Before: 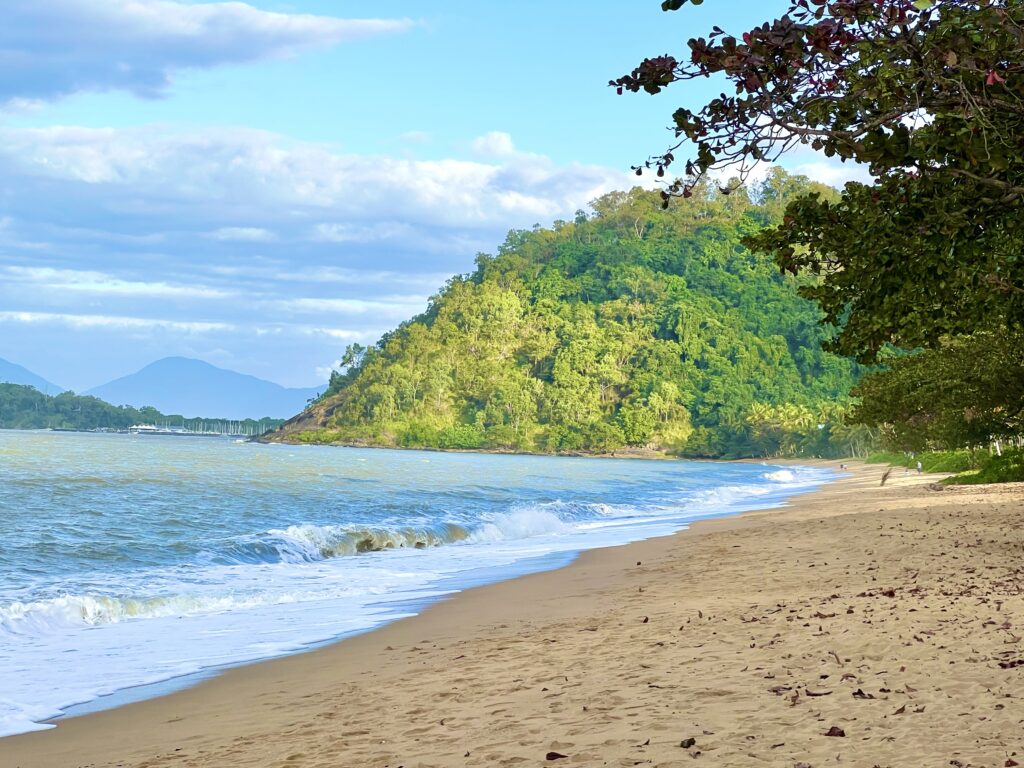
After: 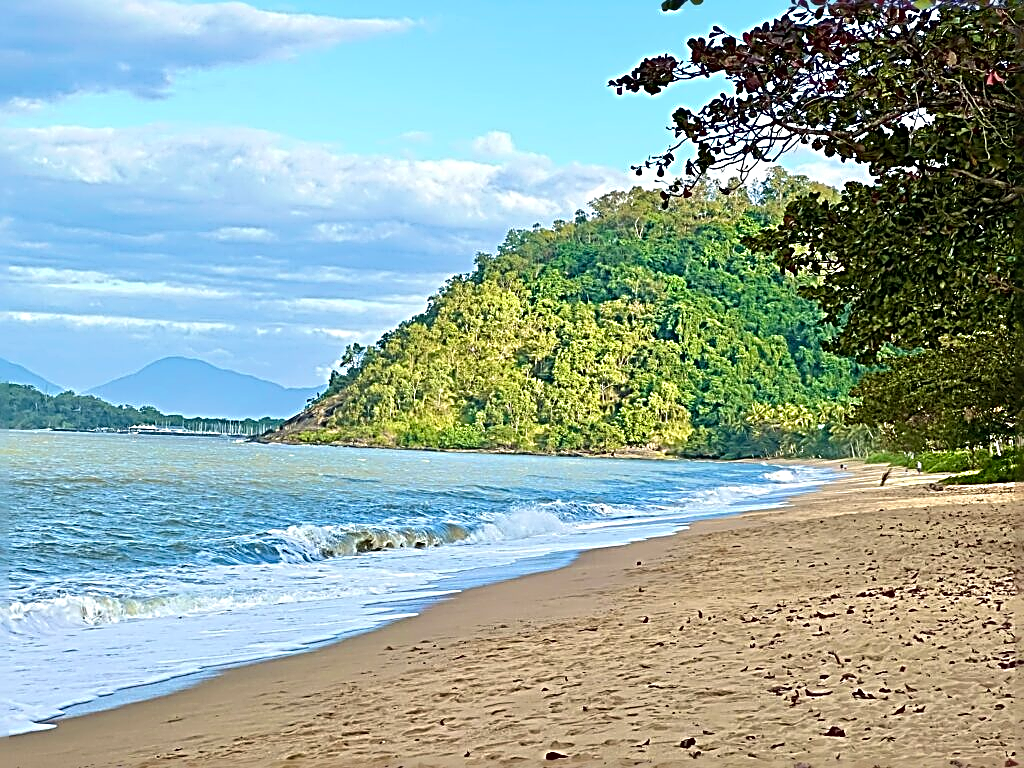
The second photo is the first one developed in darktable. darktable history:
sharpen: radius 3.2, amount 1.735
contrast brightness saturation: saturation -0.047
